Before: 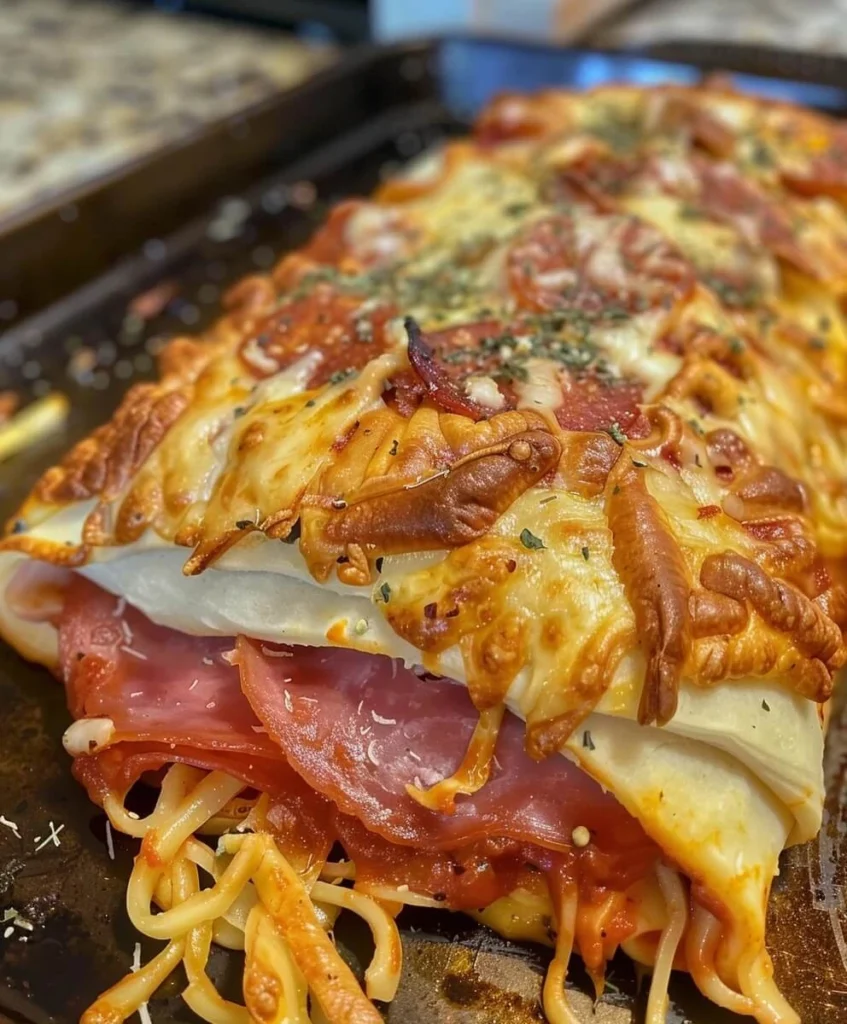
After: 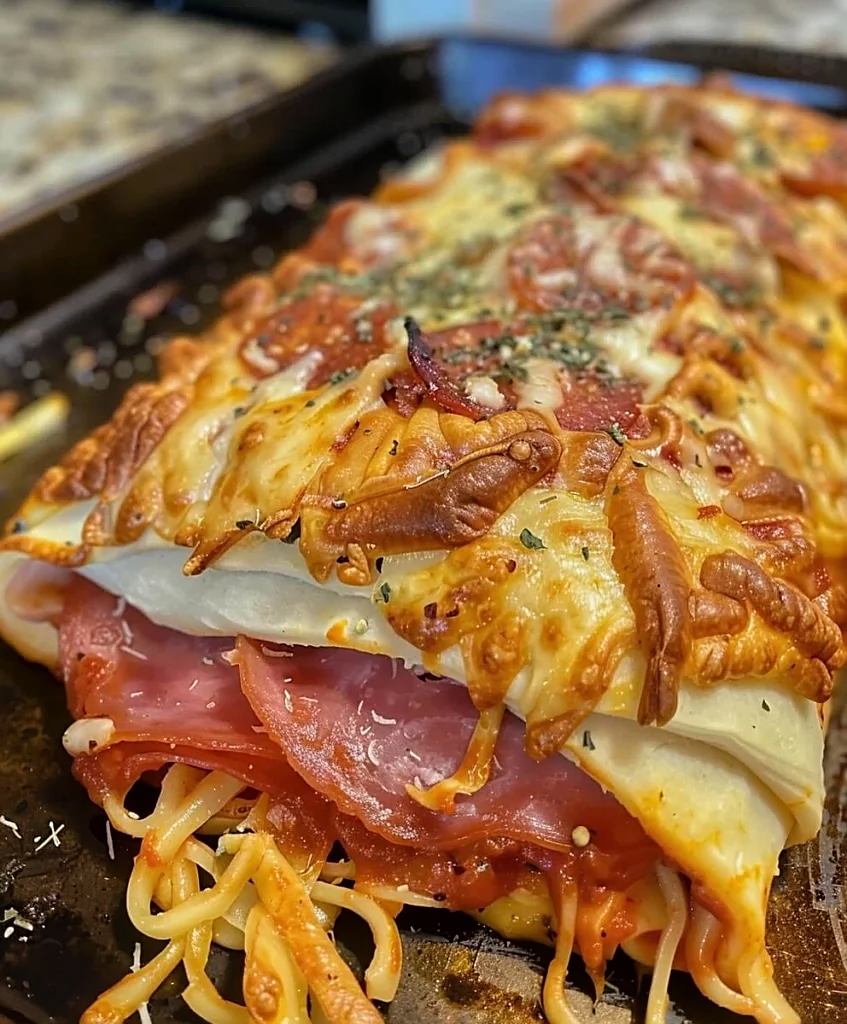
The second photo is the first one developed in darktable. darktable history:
sharpen: on, module defaults
rgb curve: curves: ch0 [(0, 0) (0.136, 0.078) (0.262, 0.245) (0.414, 0.42) (1, 1)], compensate middle gray true, preserve colors basic power
